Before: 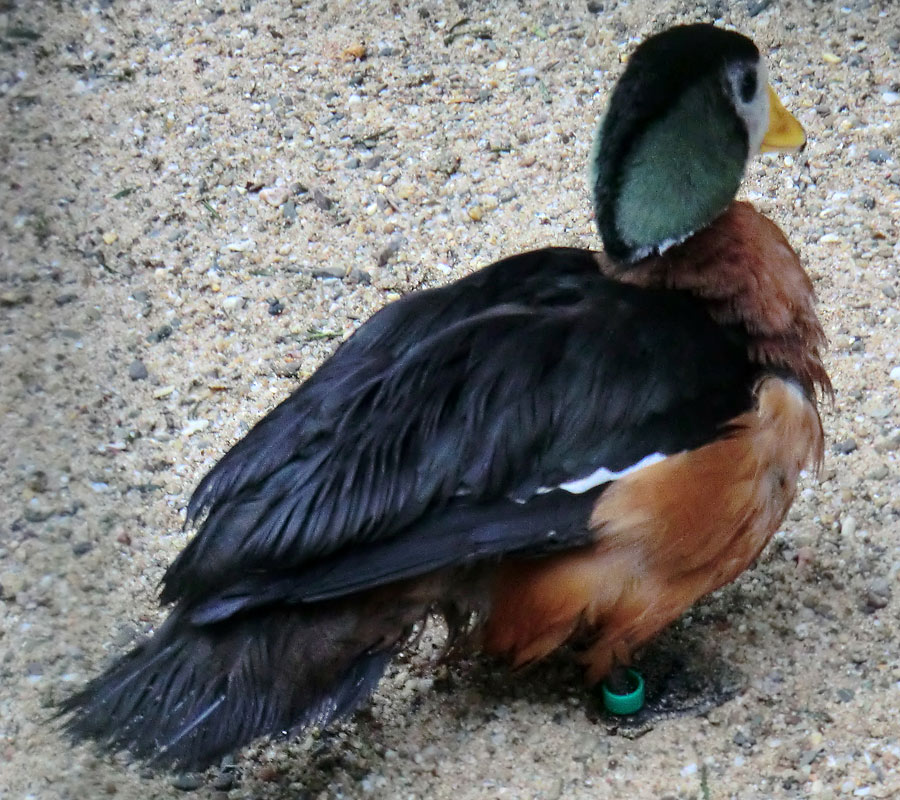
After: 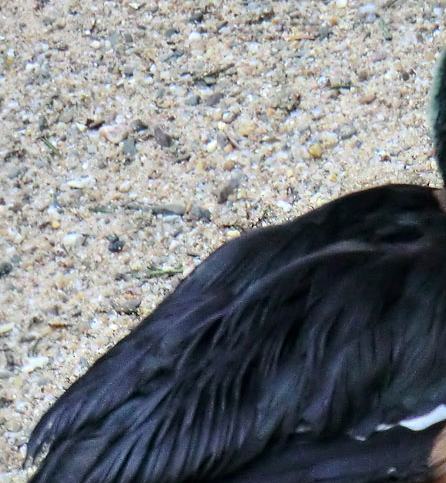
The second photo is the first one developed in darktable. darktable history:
crop: left 17.816%, top 7.888%, right 32.593%, bottom 31.67%
